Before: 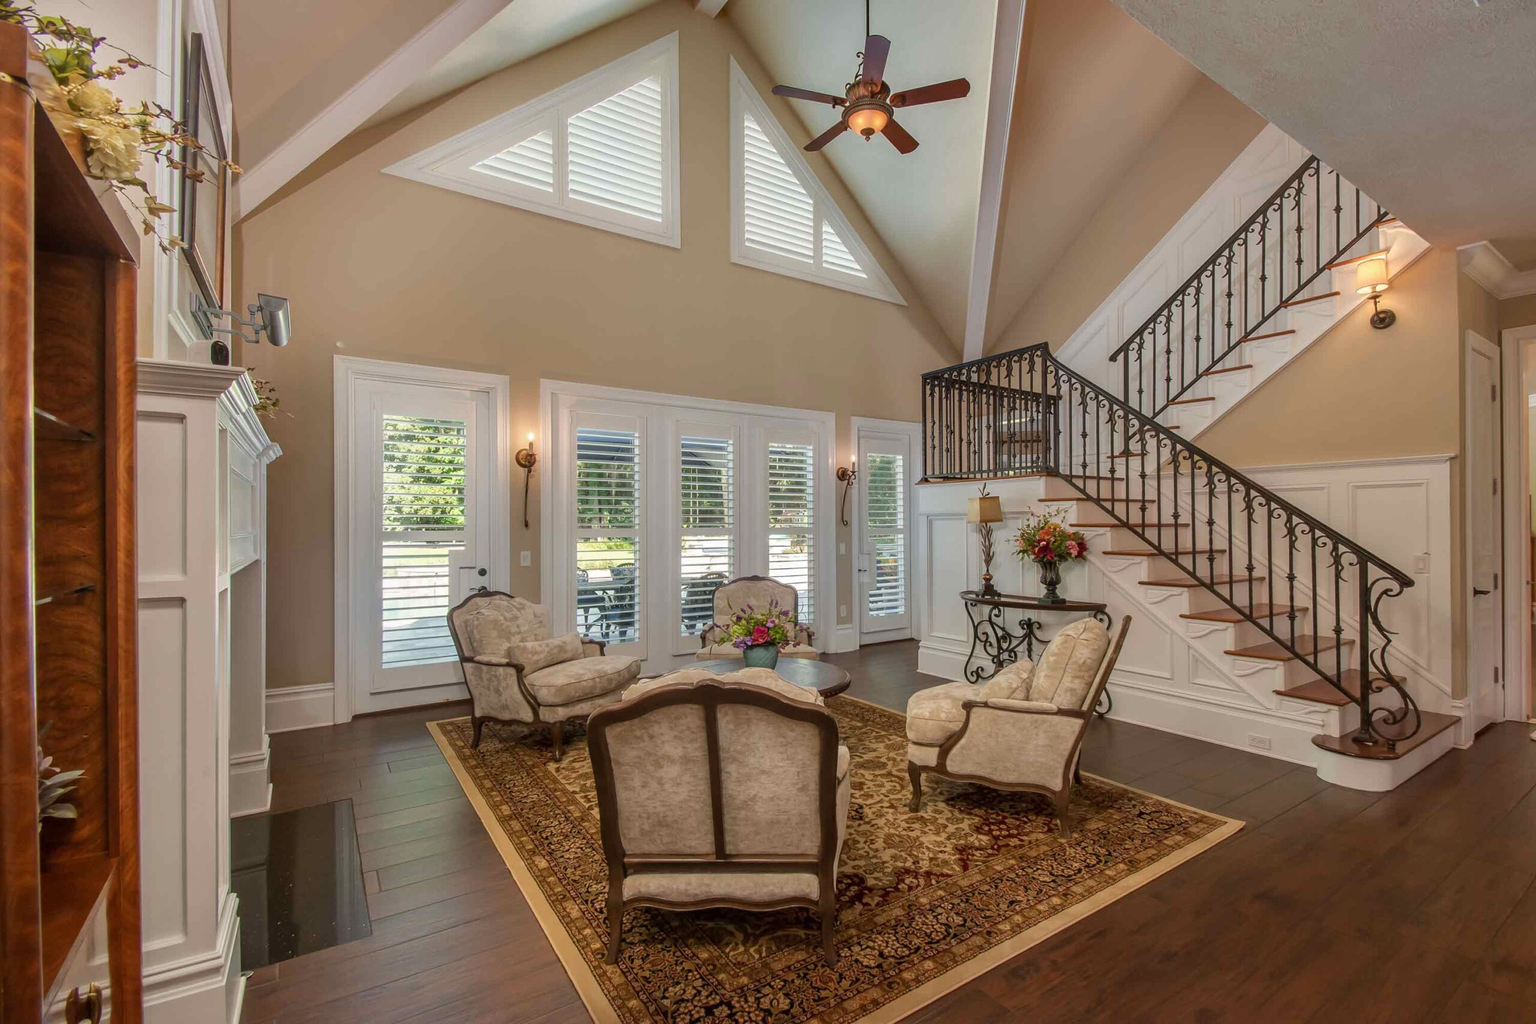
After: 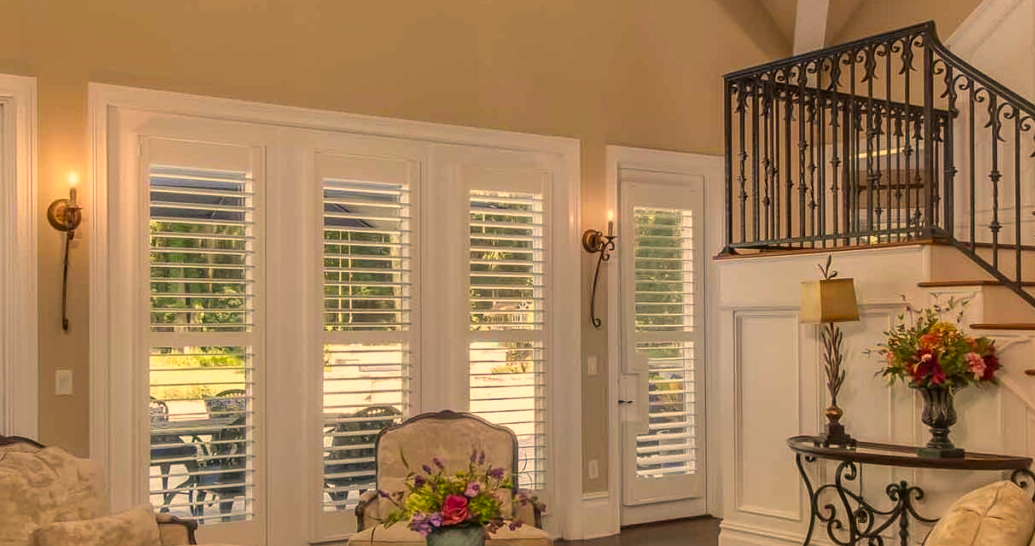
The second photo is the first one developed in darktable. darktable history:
color correction: highlights a* 15, highlights b* 31.55
crop: left 31.751%, top 32.172%, right 27.8%, bottom 35.83%
